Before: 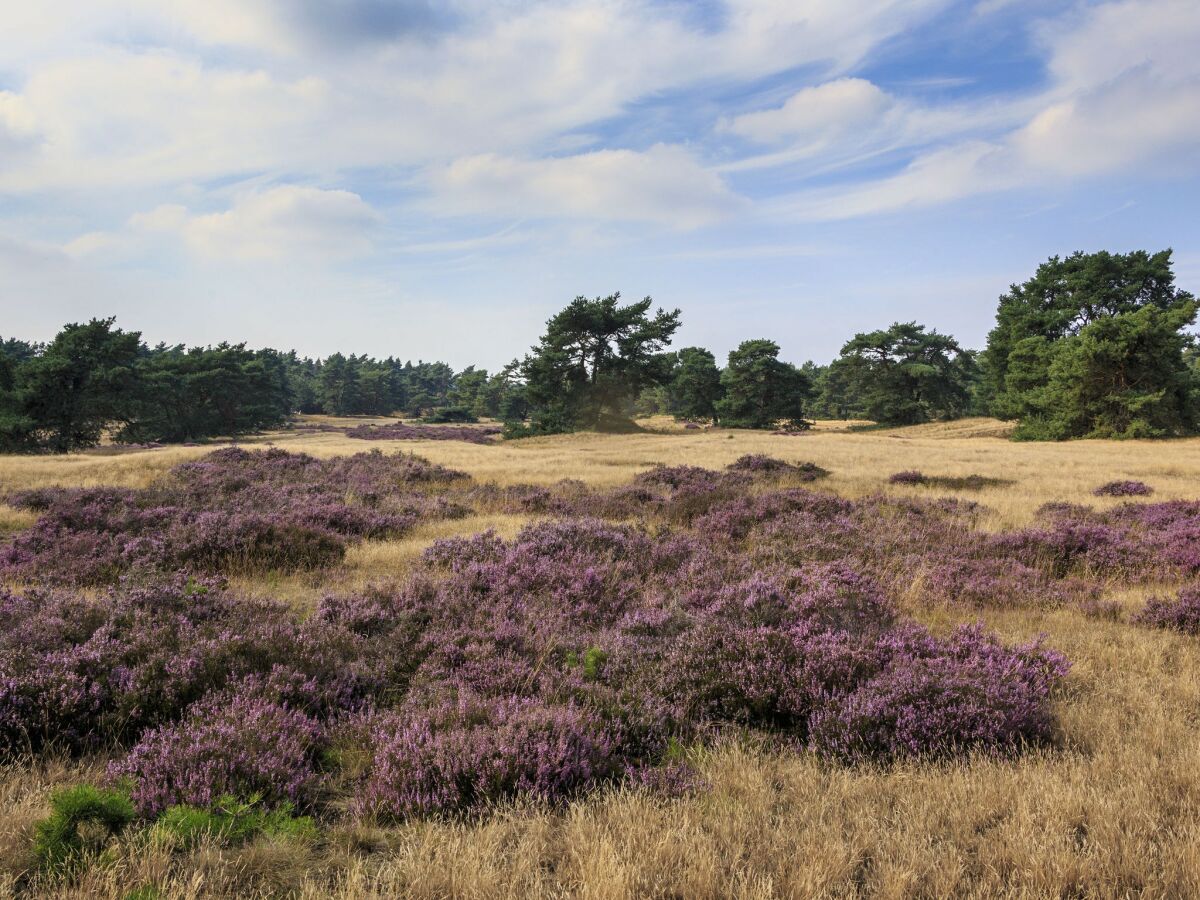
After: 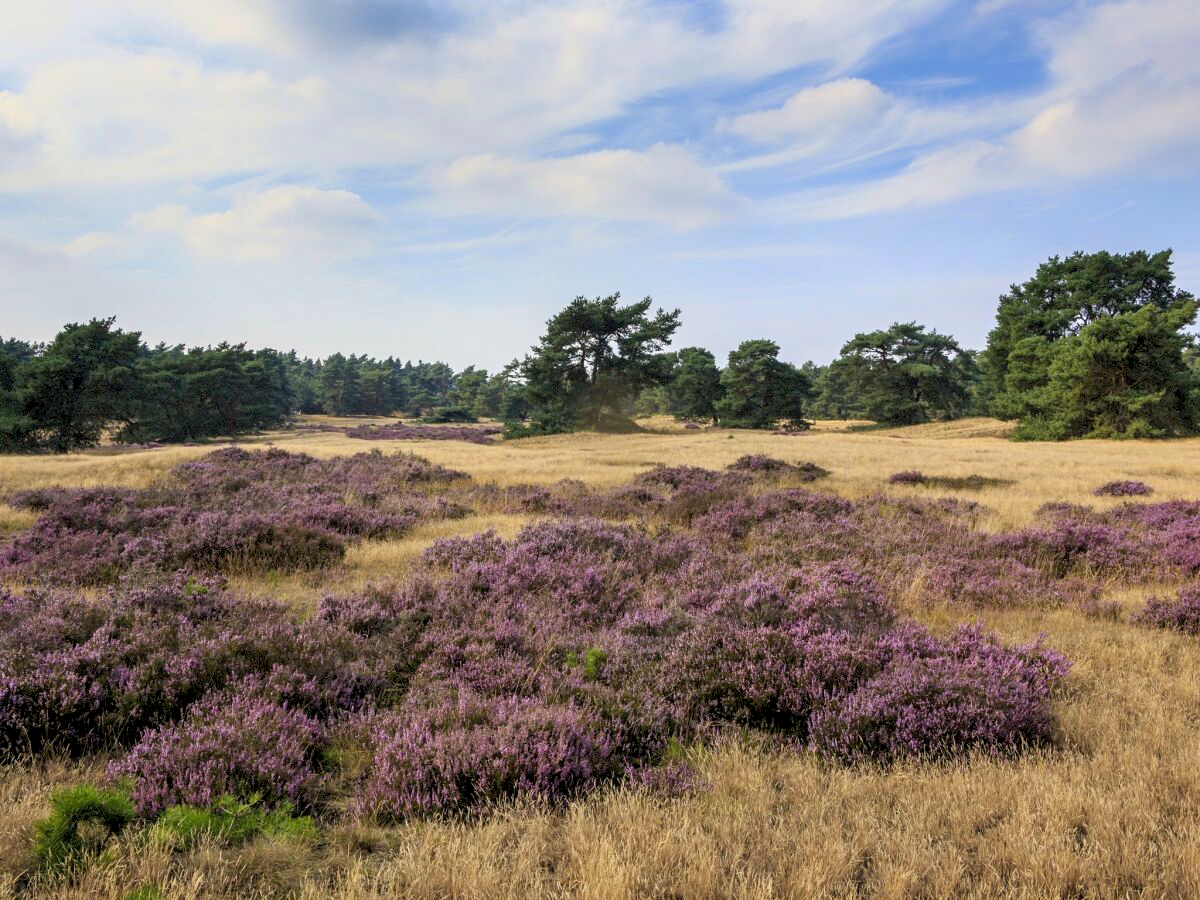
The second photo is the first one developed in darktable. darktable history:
color balance rgb: global offset › luminance -0.514%, perceptual saturation grading › global saturation 0.746%, global vibrance 20%
contrast brightness saturation: contrast 0.045, brightness 0.056, saturation 0.013
